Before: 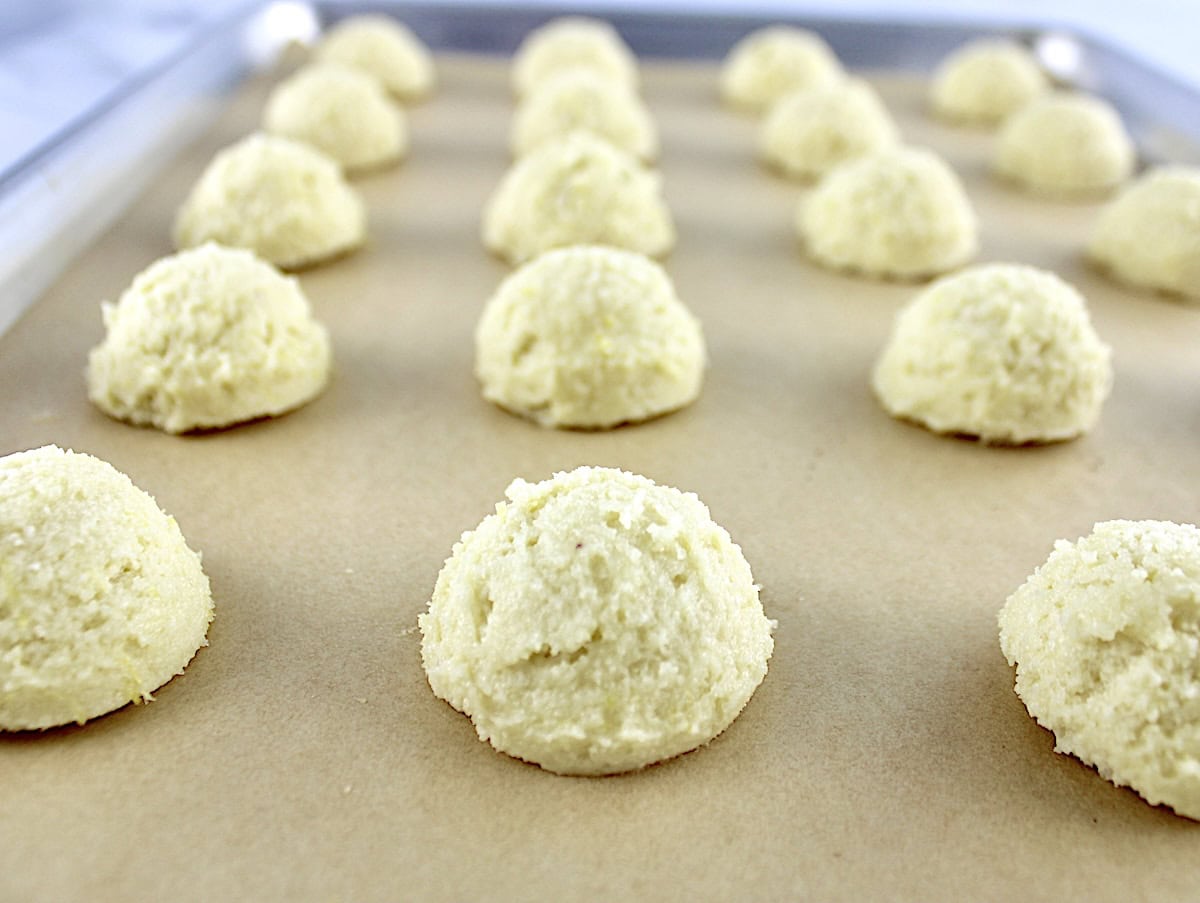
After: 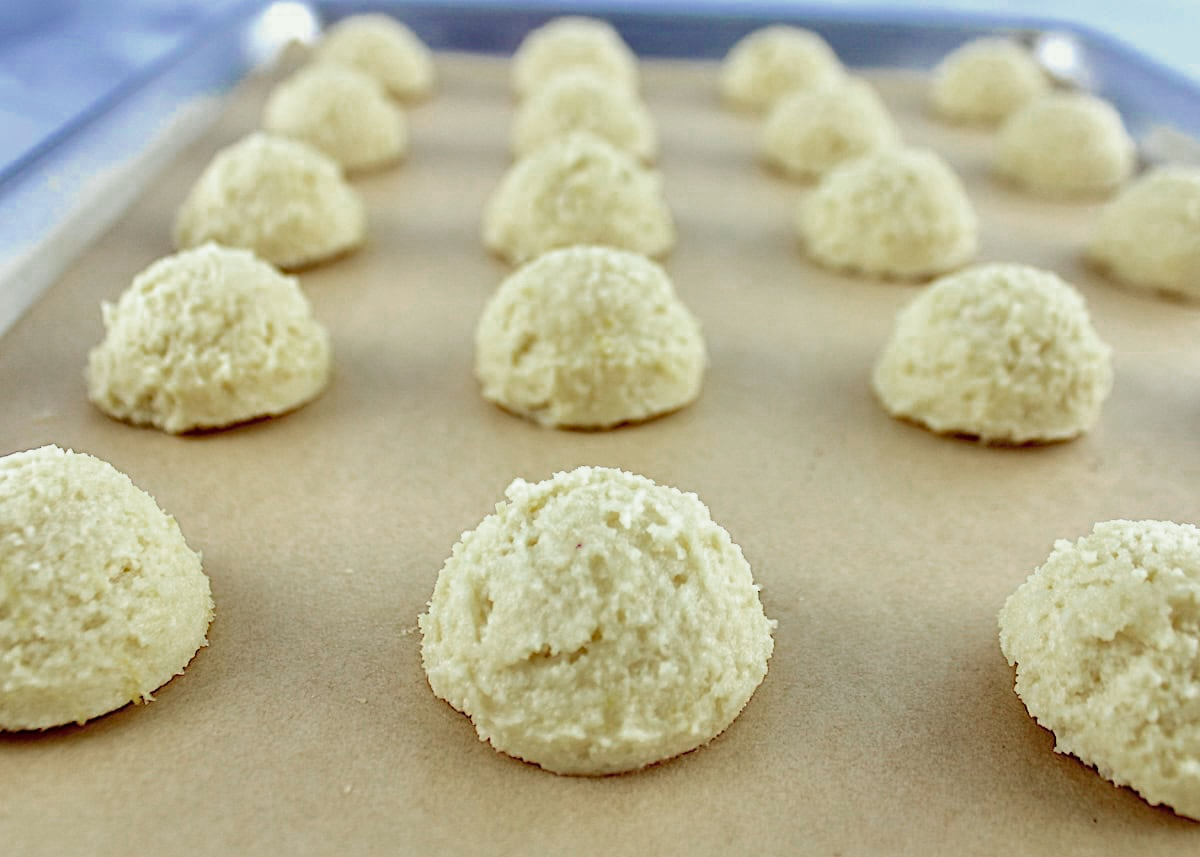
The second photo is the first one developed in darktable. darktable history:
contrast brightness saturation: contrast 0.1, saturation -0.303
color zones: curves: ch0 [(0, 0.553) (0.123, 0.58) (0.23, 0.419) (0.468, 0.155) (0.605, 0.132) (0.723, 0.063) (0.833, 0.172) (0.921, 0.468)]; ch1 [(0.025, 0.645) (0.229, 0.584) (0.326, 0.551) (0.537, 0.446) (0.599, 0.911) (0.708, 1) (0.805, 0.944)]; ch2 [(0.086, 0.468) (0.254, 0.464) (0.638, 0.564) (0.702, 0.592) (0.768, 0.564)]
crop and rotate: top 0.004%, bottom 5.059%
color correction: highlights a* -2.51, highlights b* 2.33
